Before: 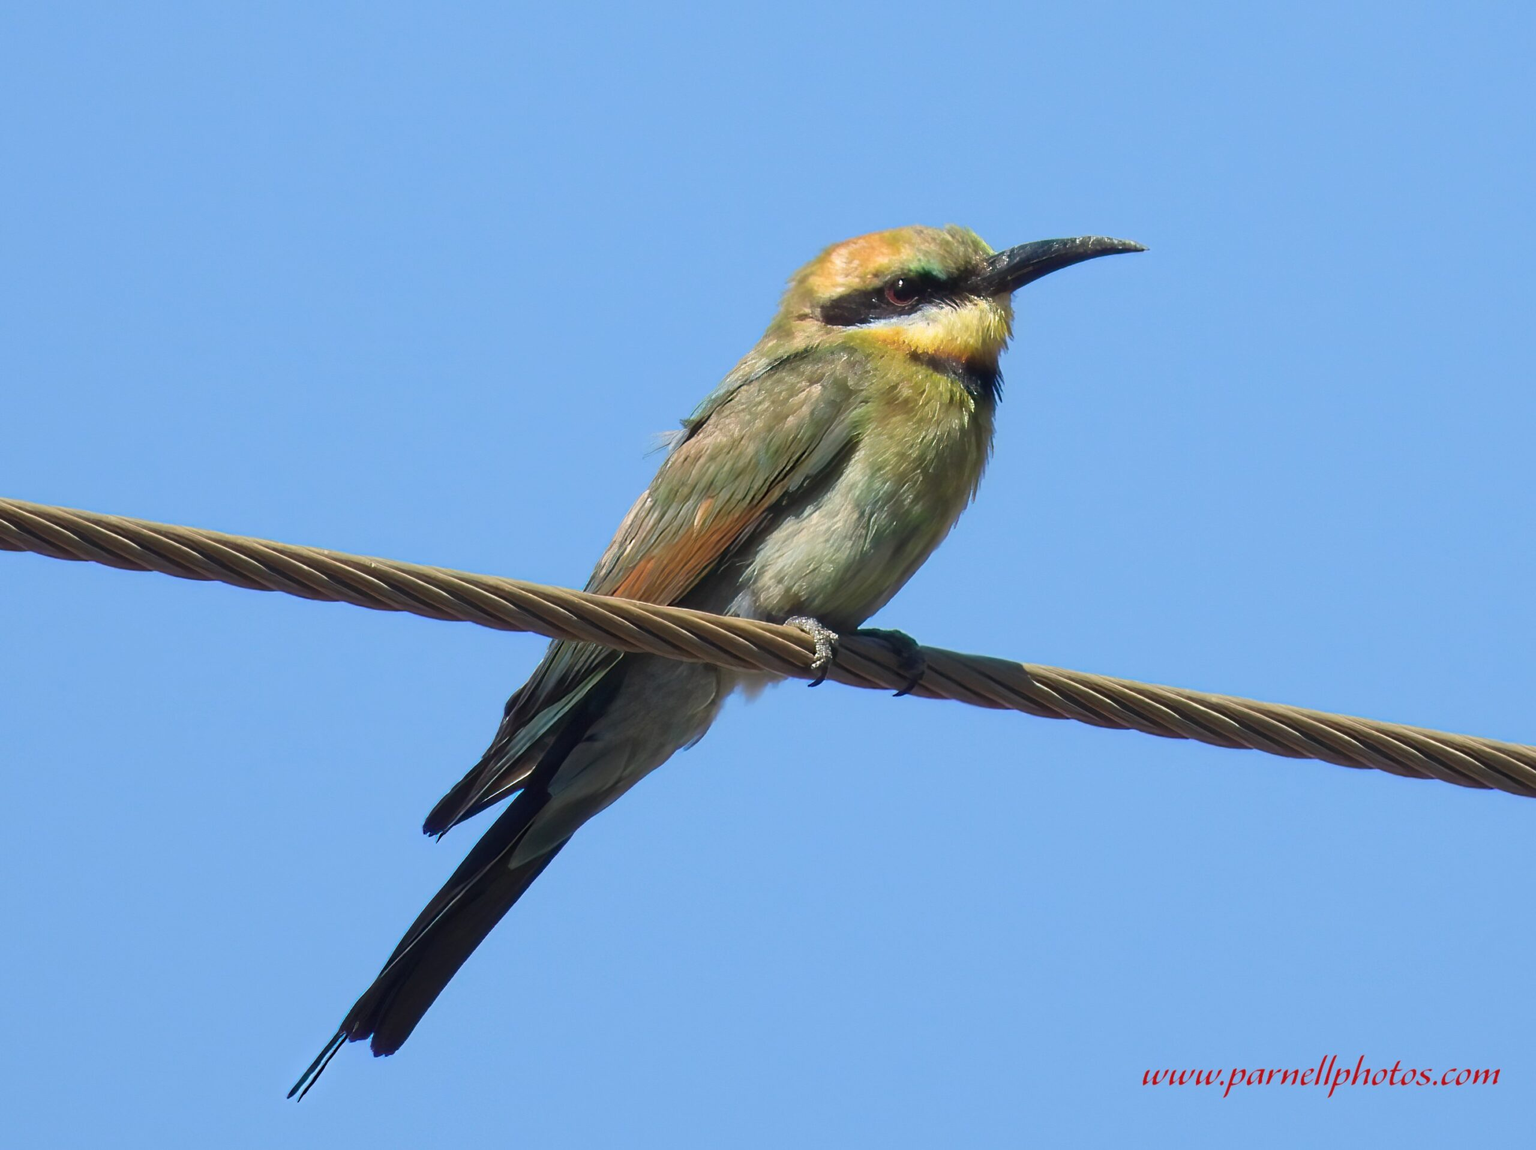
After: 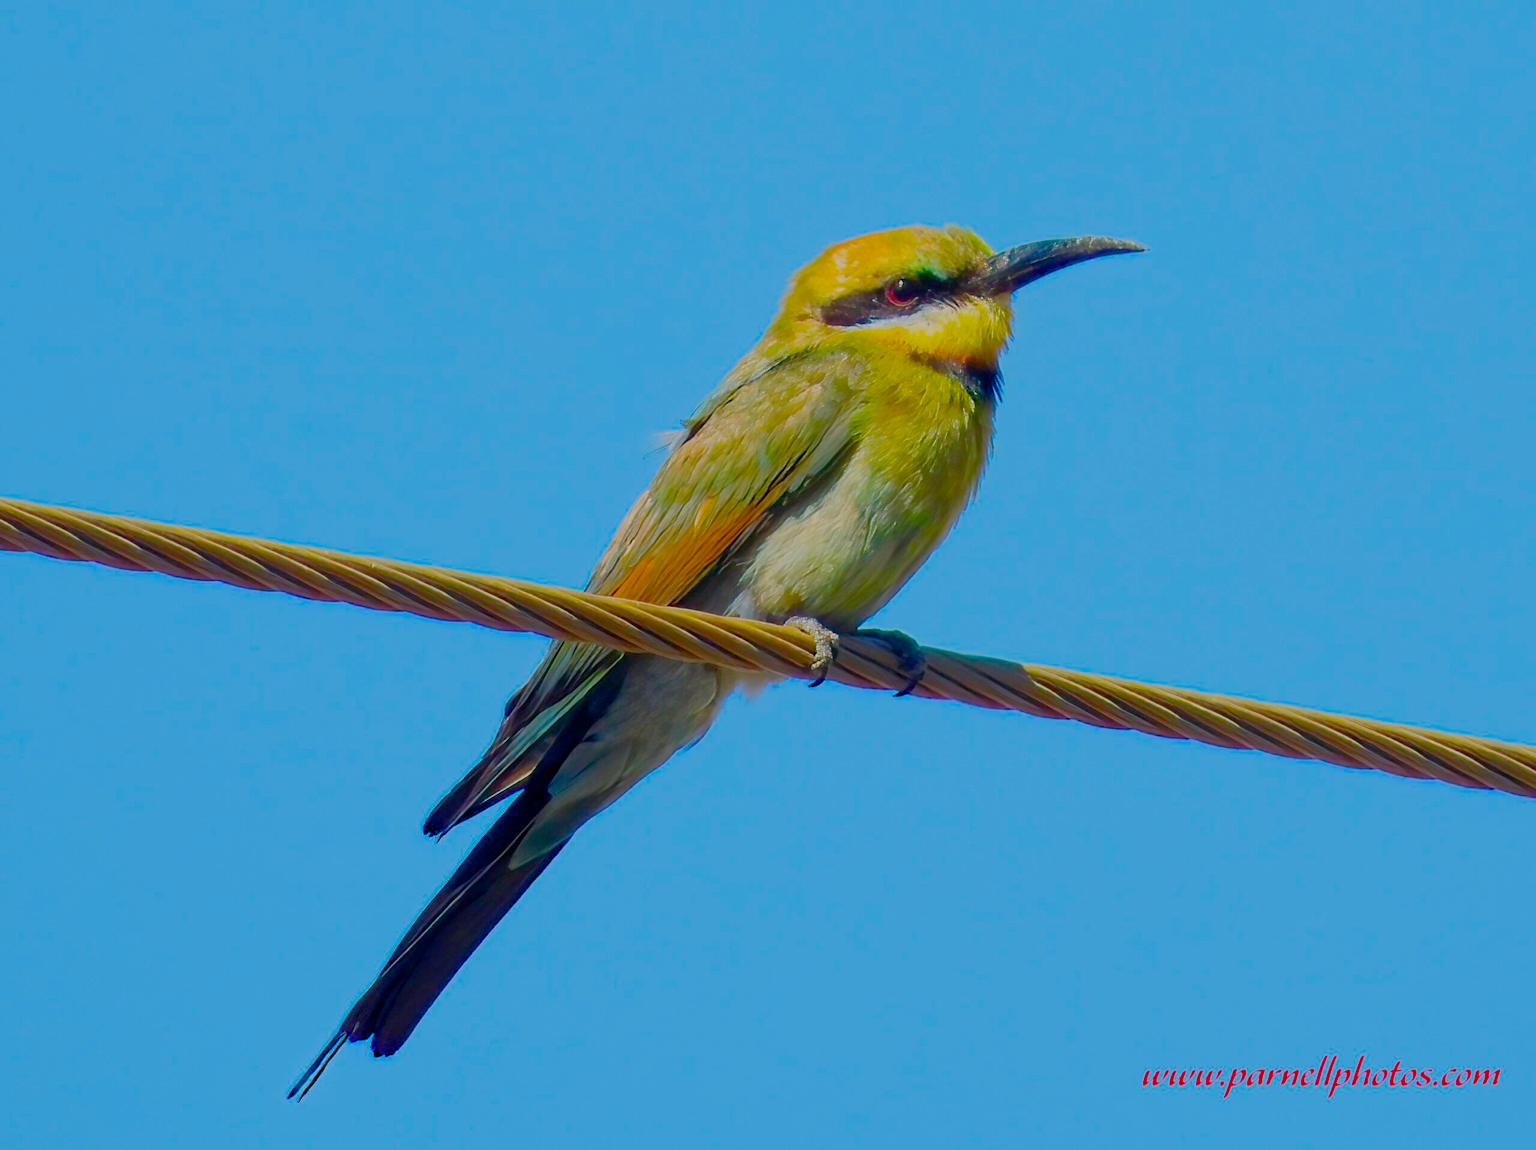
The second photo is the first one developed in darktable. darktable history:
exposure: exposure 0.2 EV, compensate highlight preservation false
color balance rgb: perceptual saturation grading › global saturation 100%
contrast brightness saturation: saturation 0.13
filmic rgb: black relative exposure -7 EV, white relative exposure 6 EV, threshold 3 EV, target black luminance 0%, hardness 2.73, latitude 61.22%, contrast 0.691, highlights saturation mix 10%, shadows ↔ highlights balance -0.073%, preserve chrominance no, color science v4 (2020), iterations of high-quality reconstruction 10, contrast in shadows soft, contrast in highlights soft, enable highlight reconstruction true
